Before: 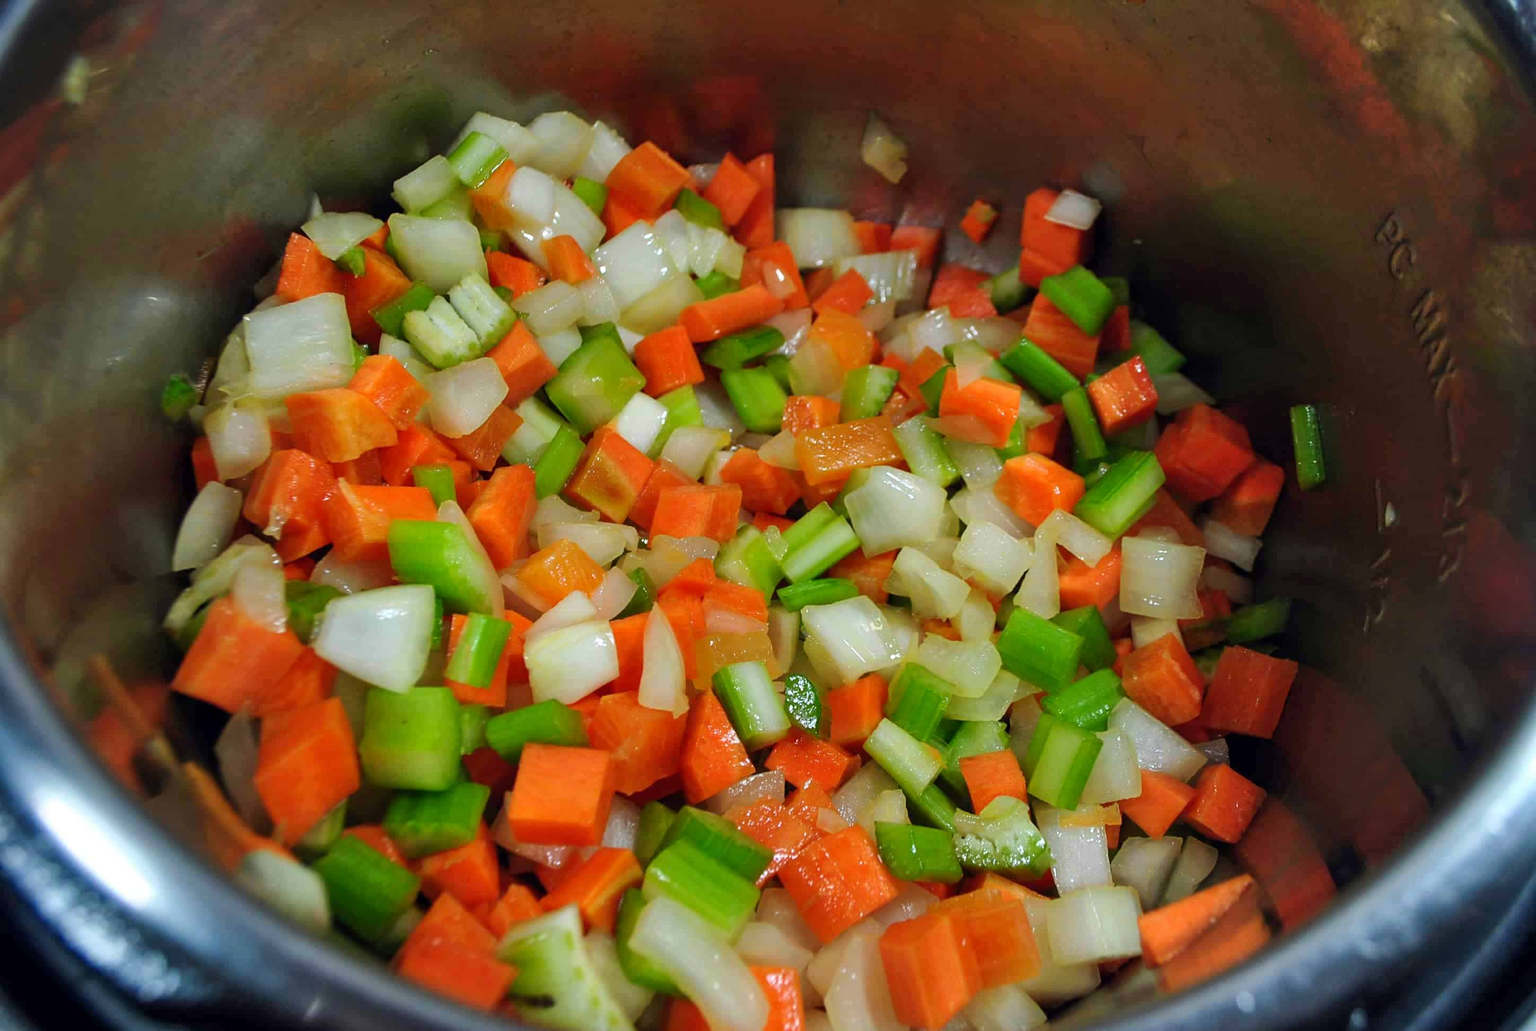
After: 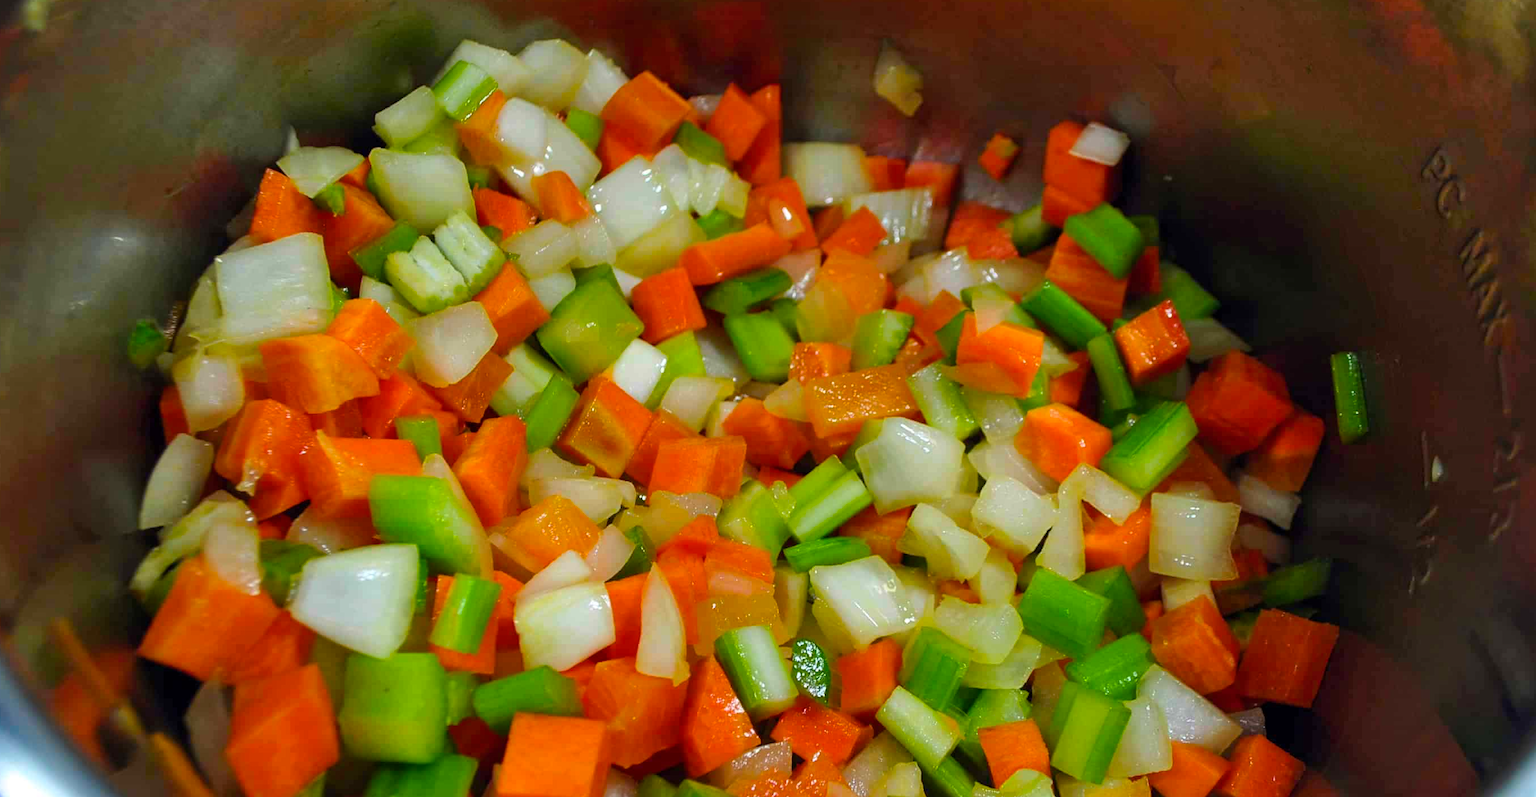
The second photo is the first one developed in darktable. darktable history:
crop: left 2.737%, top 7.287%, right 3.421%, bottom 20.179%
color balance rgb: perceptual saturation grading › global saturation 20%, global vibrance 20%
